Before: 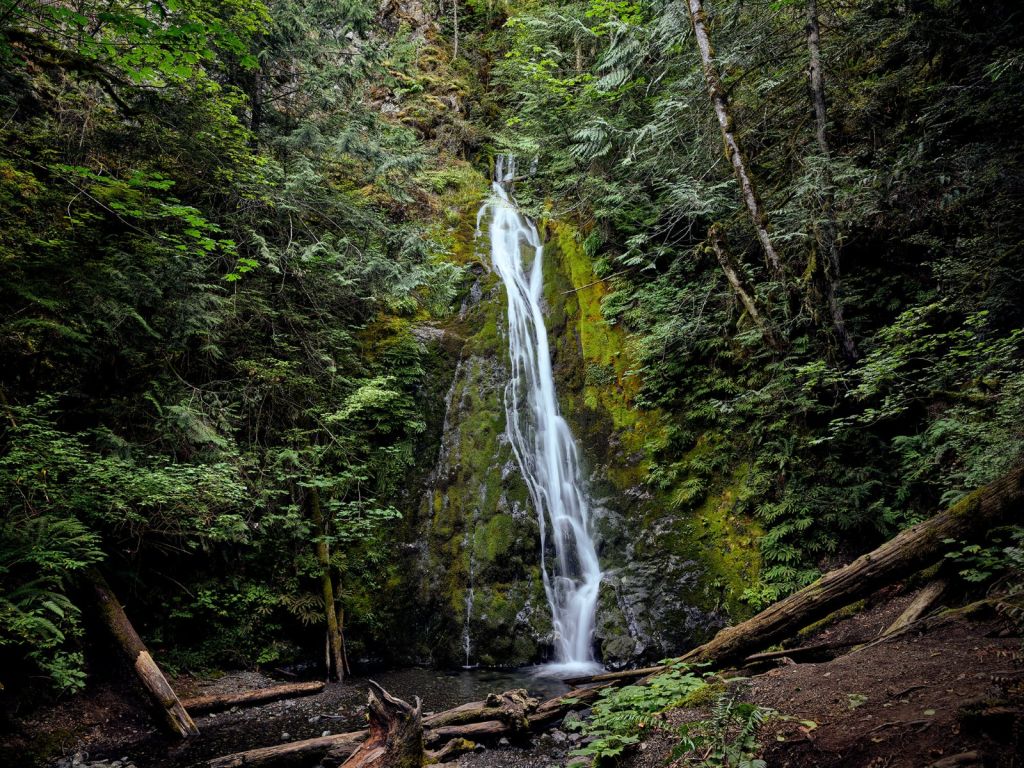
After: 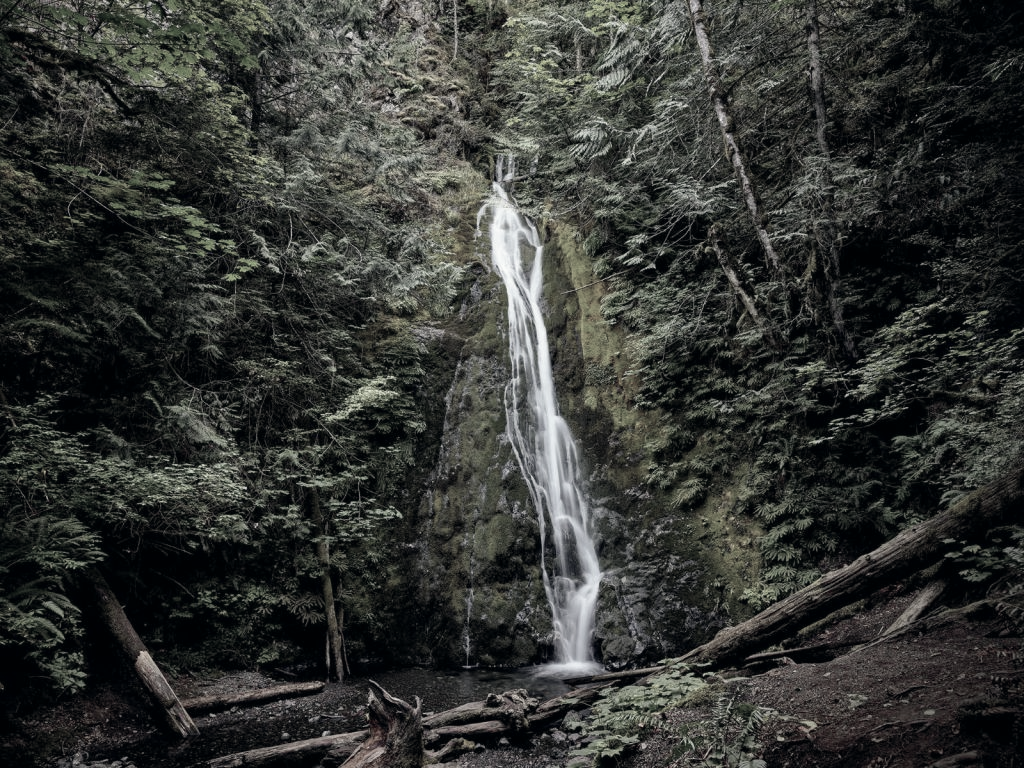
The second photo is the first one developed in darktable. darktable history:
color correction: highlights a* 2.75, highlights b* 5, shadows a* -2.04, shadows b* -4.84, saturation 0.8
color zones: curves: ch1 [(0, 0.34) (0.143, 0.164) (0.286, 0.152) (0.429, 0.176) (0.571, 0.173) (0.714, 0.188) (0.857, 0.199) (1, 0.34)]
